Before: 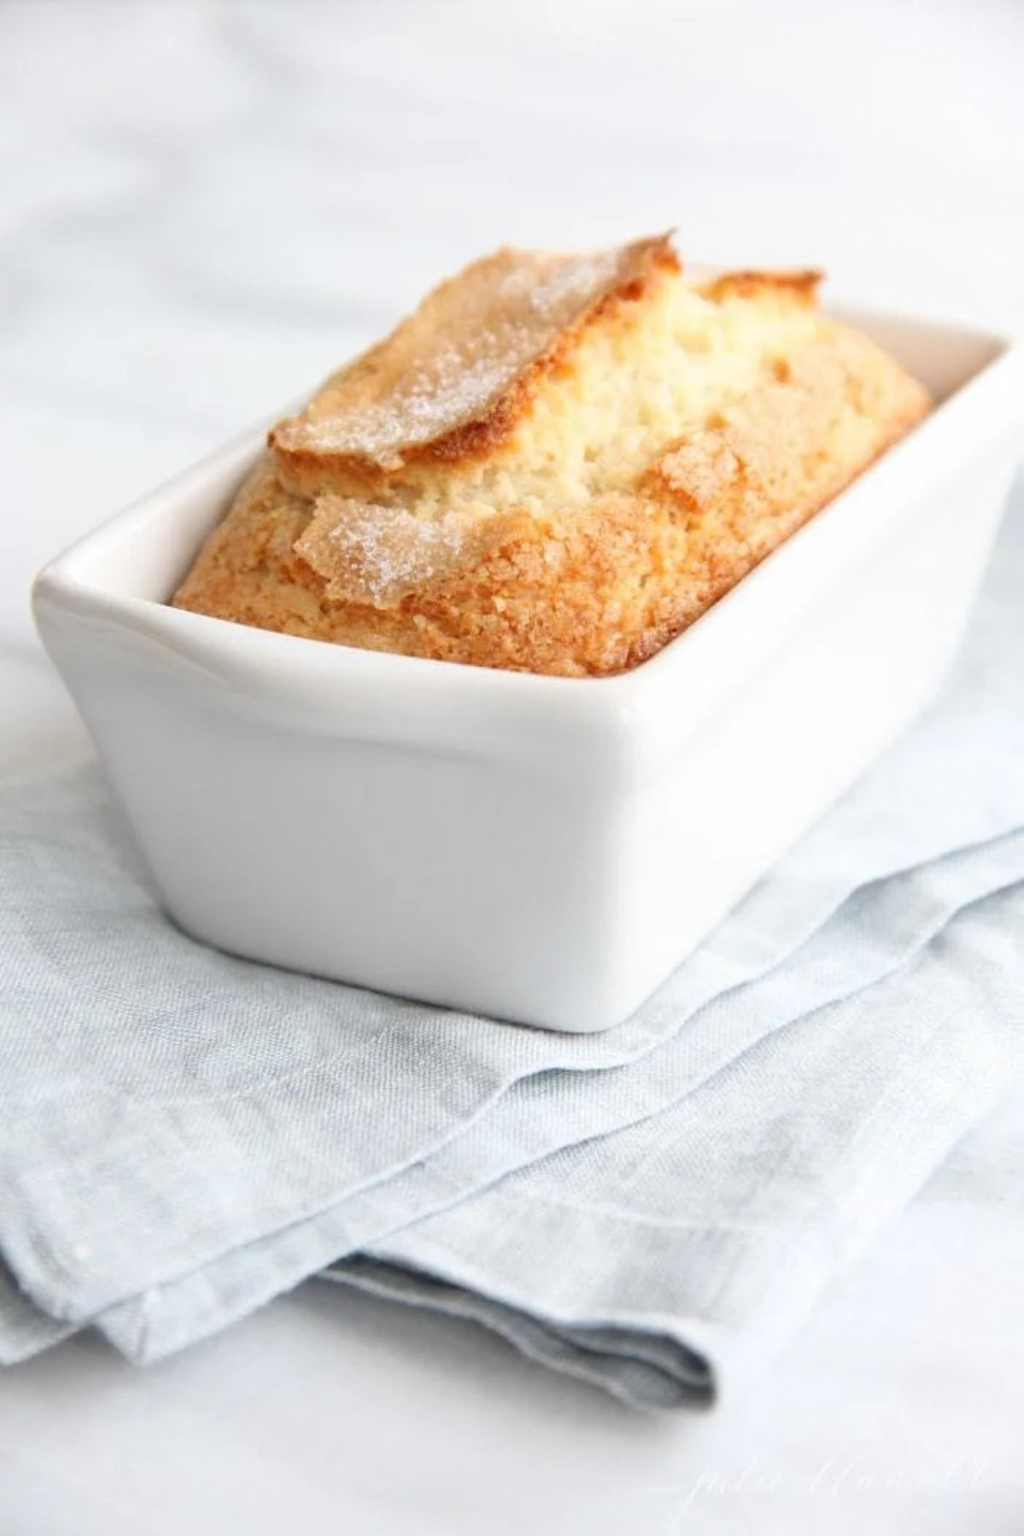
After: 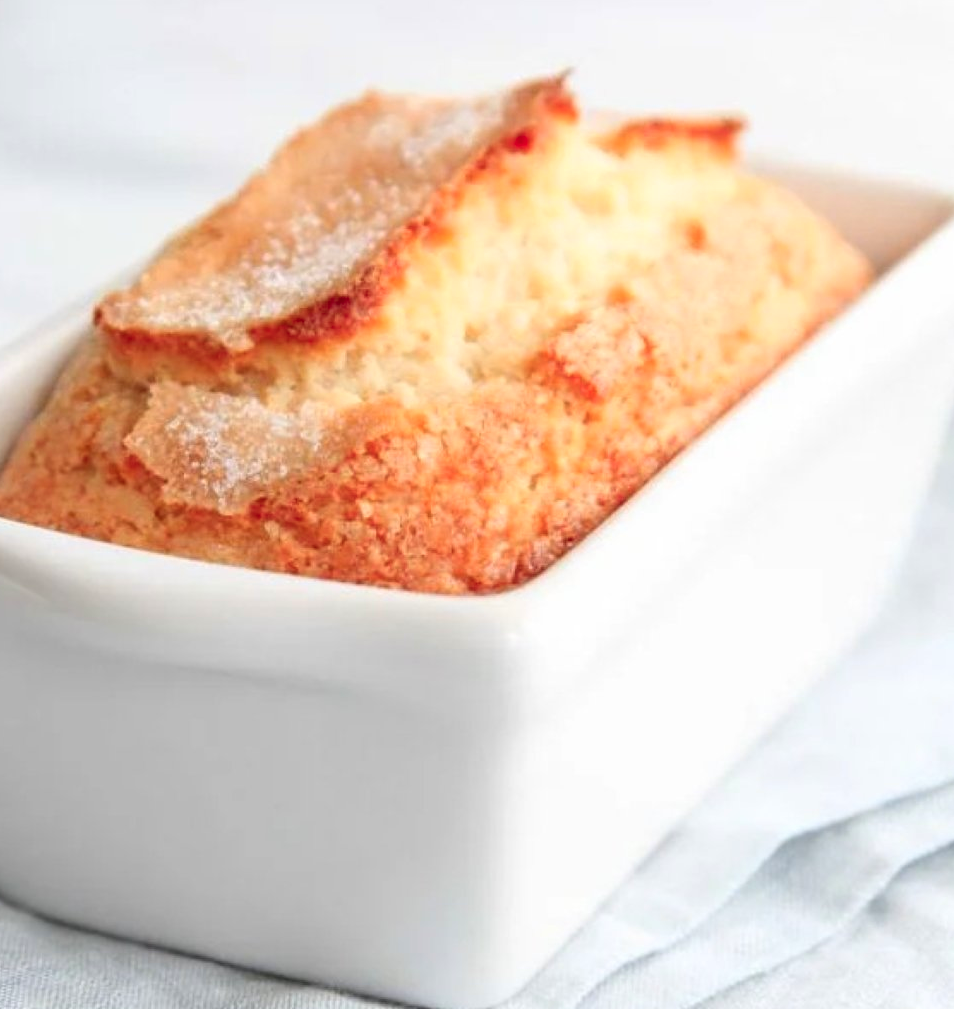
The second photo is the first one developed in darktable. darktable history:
crop: left 18.393%, top 11.083%, right 2.073%, bottom 32.858%
color zones: curves: ch1 [(0.235, 0.558) (0.75, 0.5)]; ch2 [(0.25, 0.462) (0.749, 0.457)], mix 25.68%
